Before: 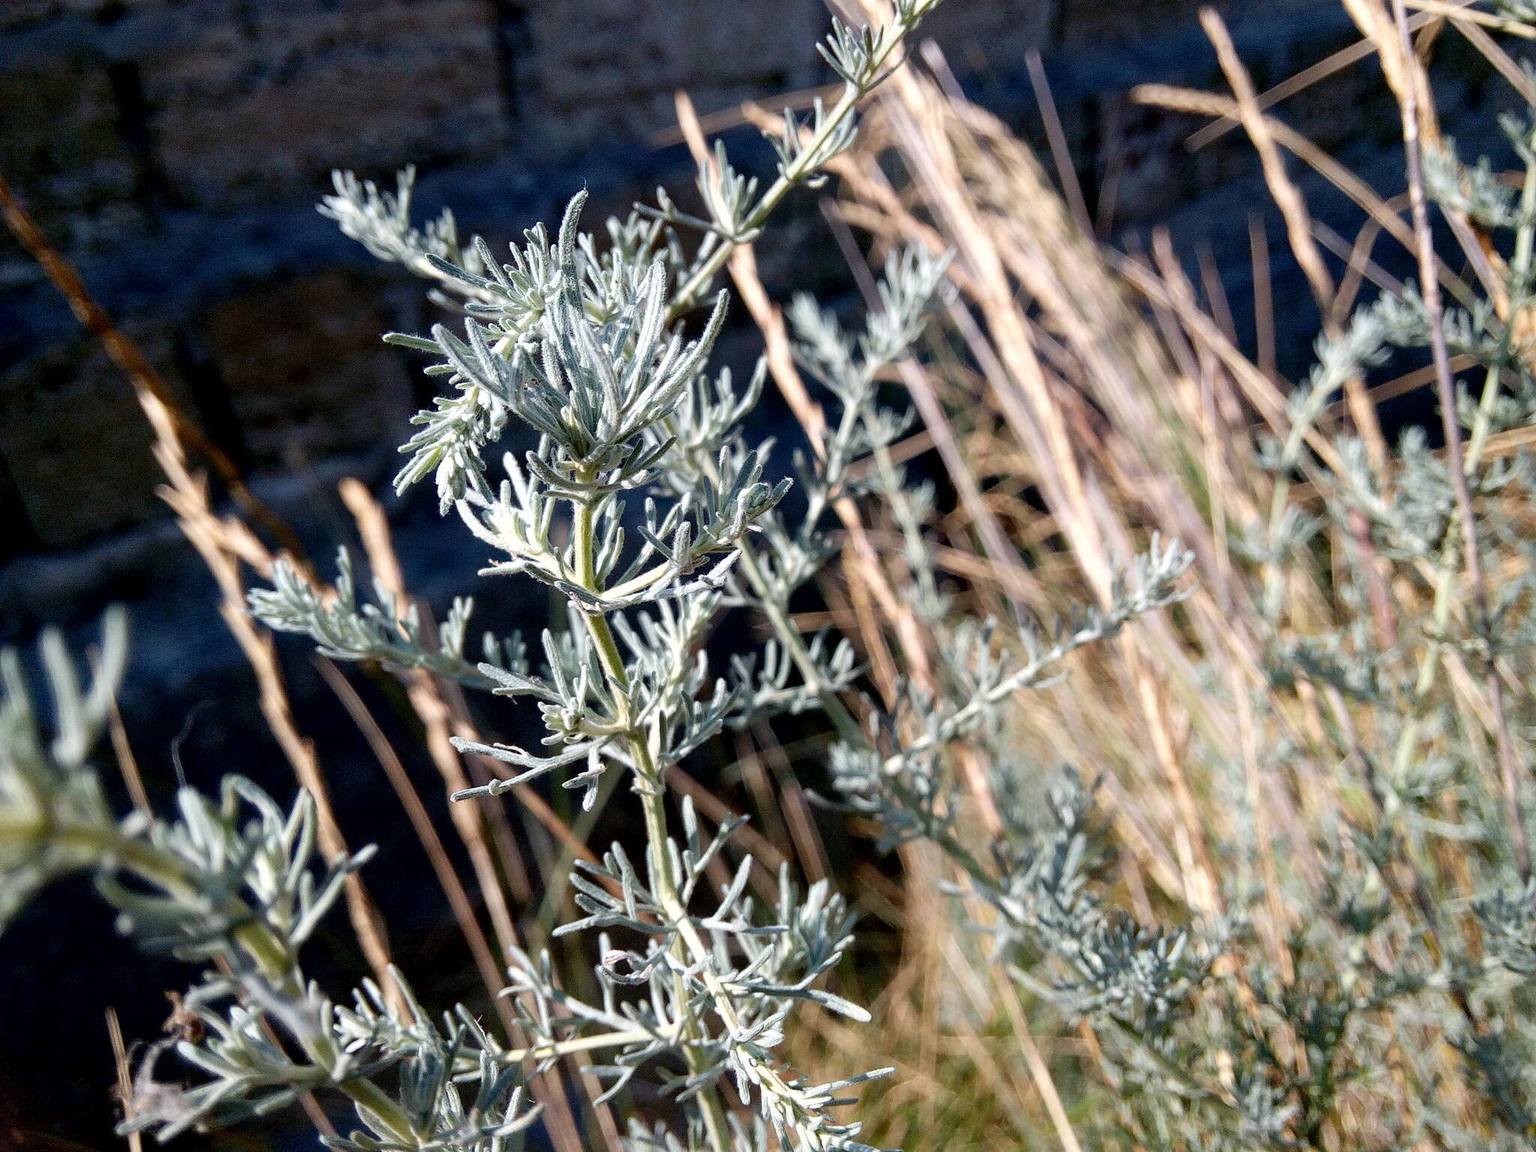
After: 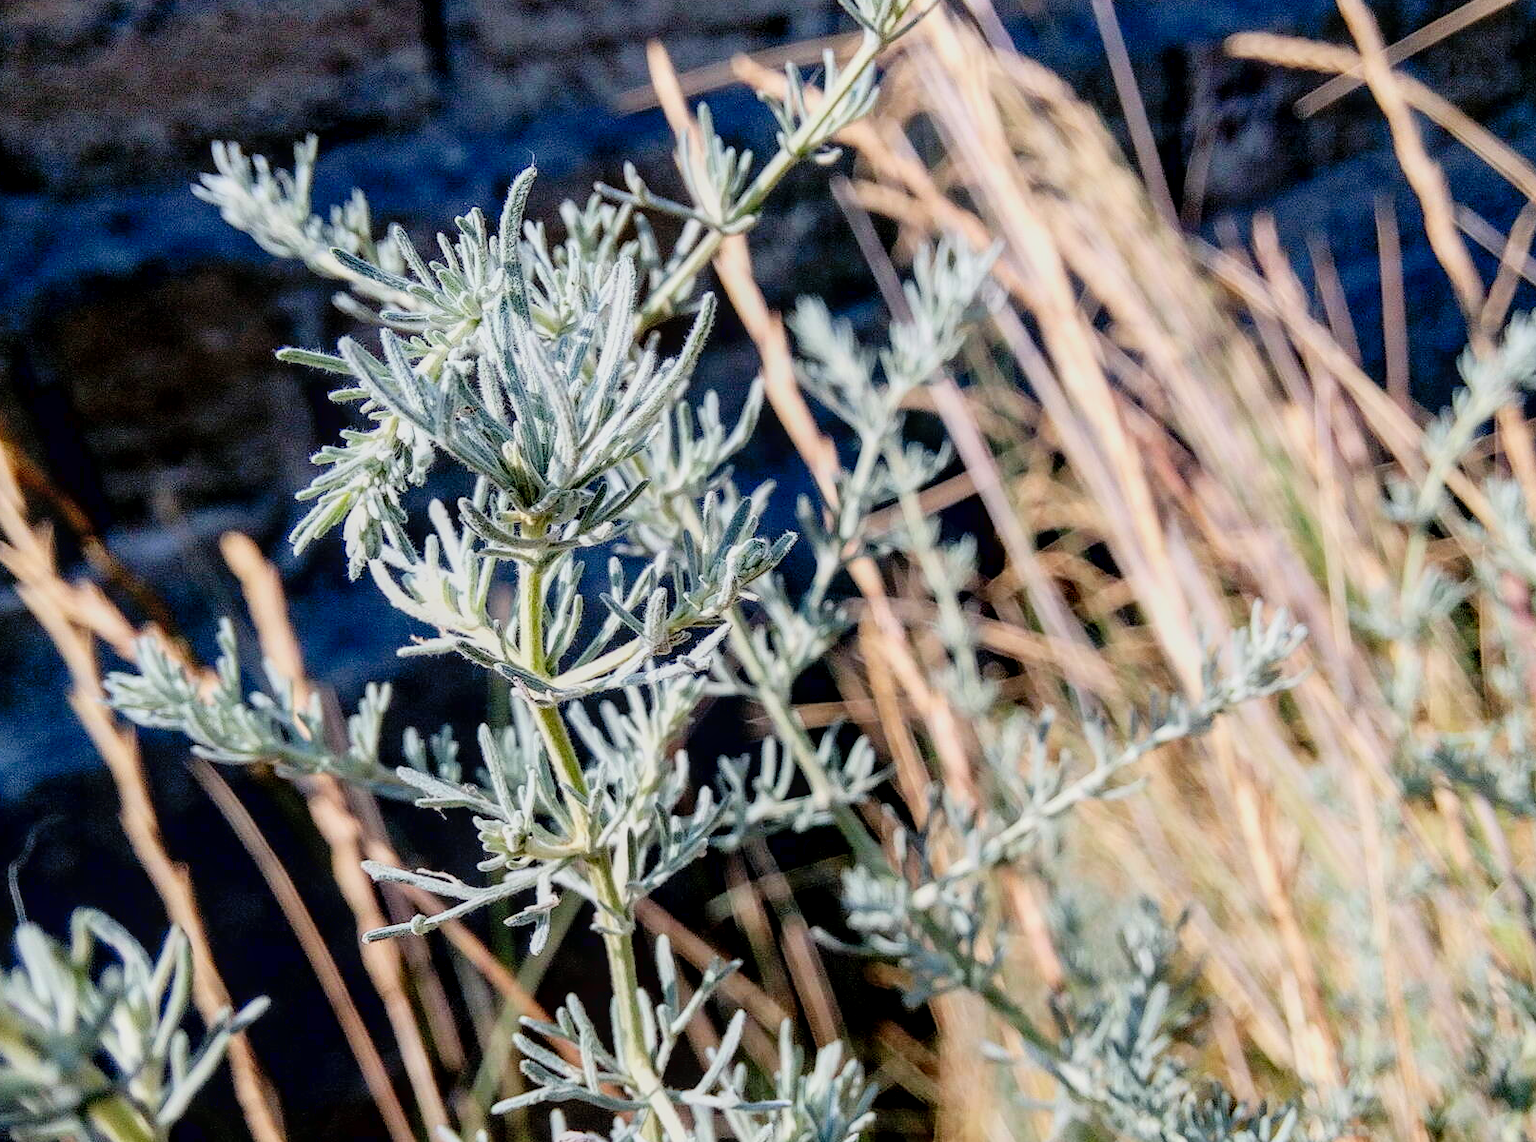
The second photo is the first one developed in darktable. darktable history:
levels: levels [0, 0.43, 0.984]
filmic rgb: black relative exposure -7.65 EV, white relative exposure 4.56 EV, hardness 3.61, color science v6 (2022)
local contrast: detail 130%
crop and rotate: left 10.77%, top 5.1%, right 10.41%, bottom 16.76%
